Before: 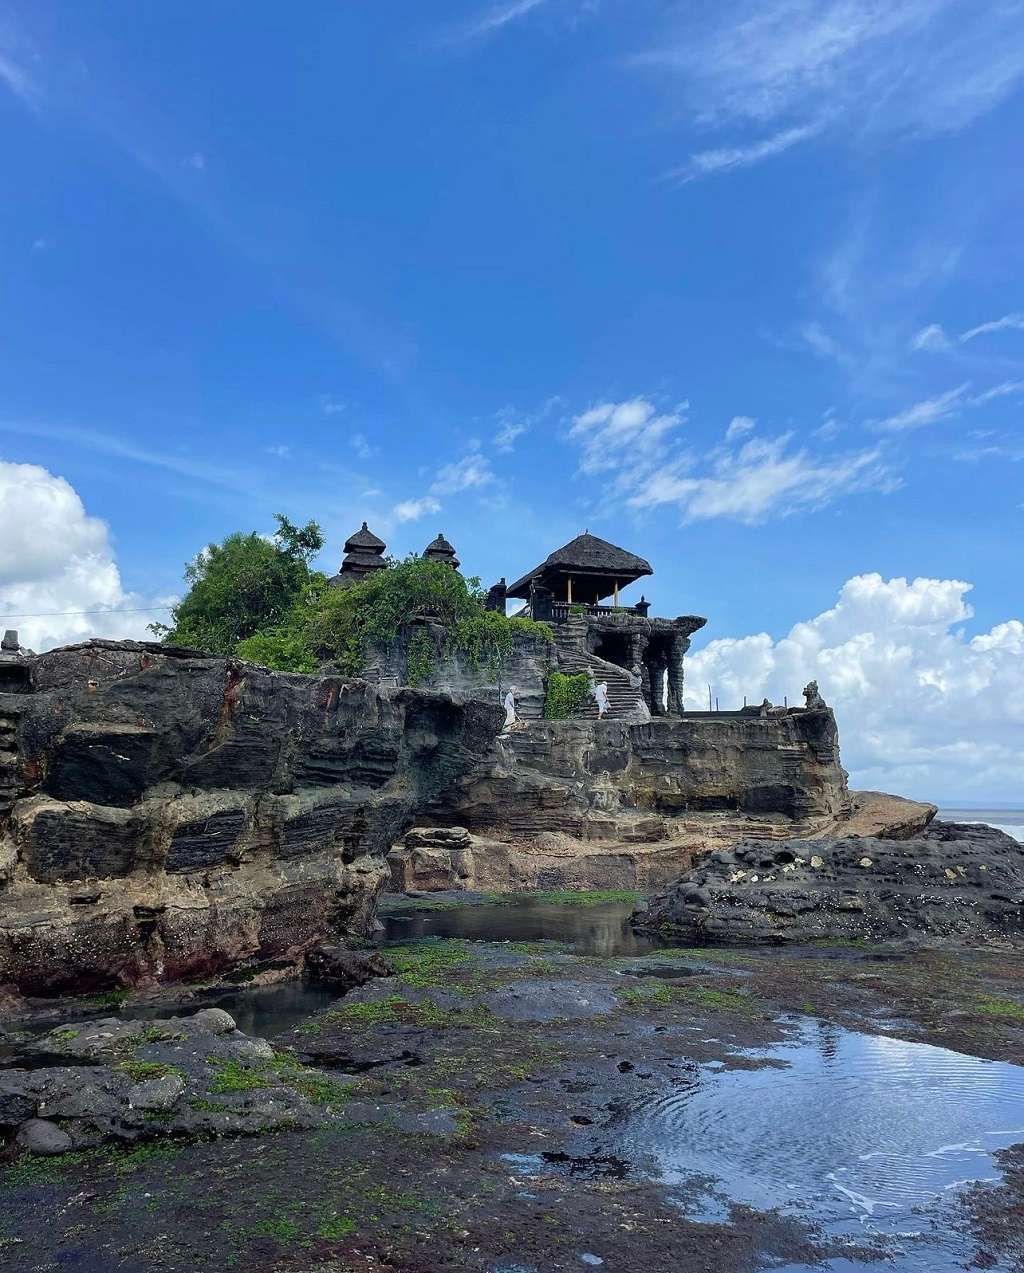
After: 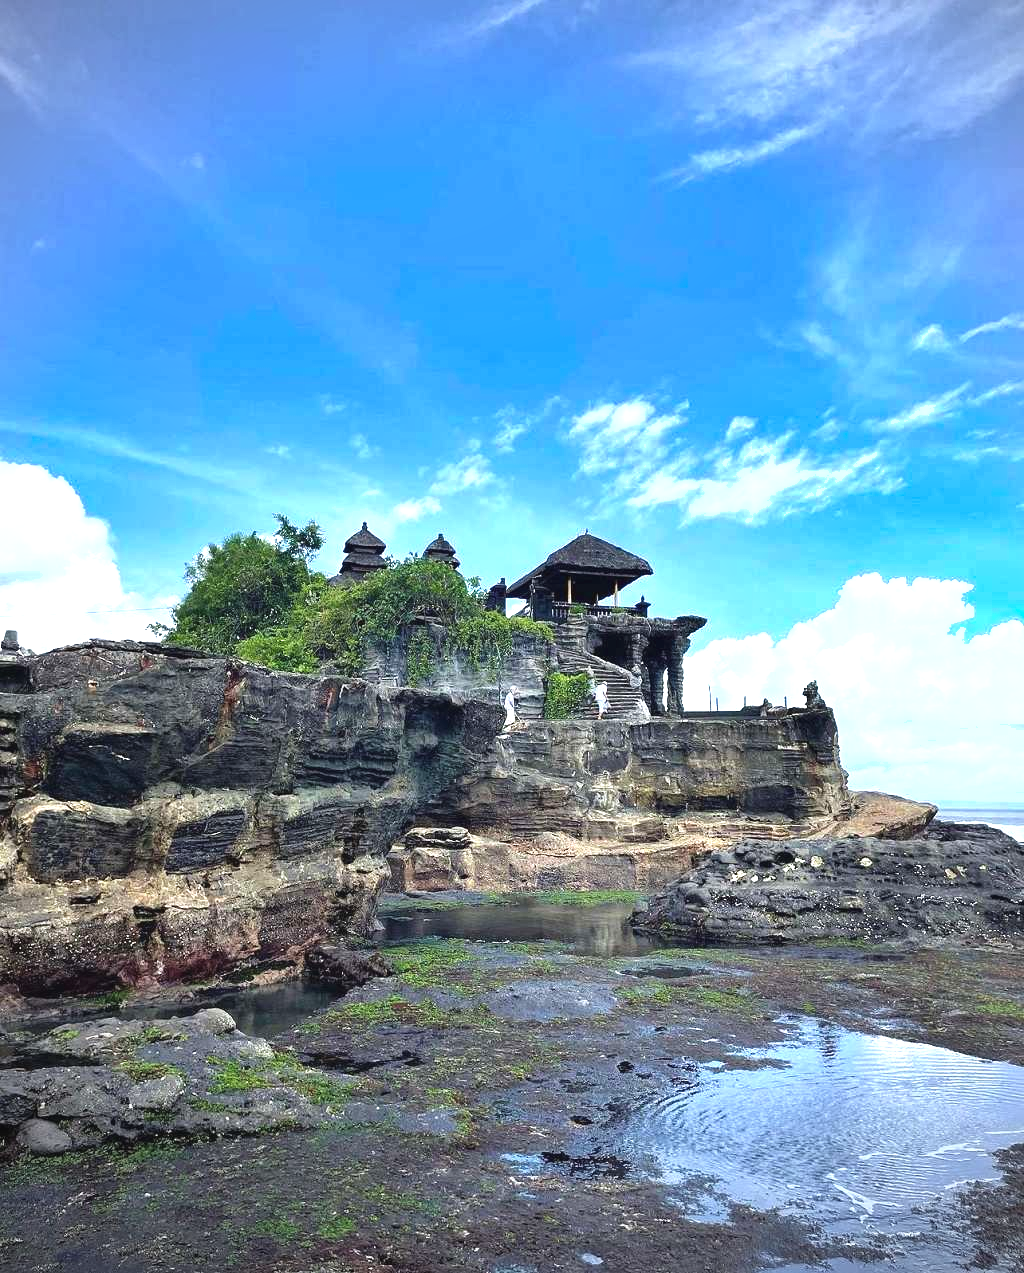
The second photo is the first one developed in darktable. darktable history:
vignetting: on, module defaults
base curve: curves: ch0 [(0, 0) (0.297, 0.298) (1, 1)], preserve colors none
shadows and highlights: soften with gaussian
exposure: black level correction -0.002, exposure 1.115 EV, compensate highlight preservation false
